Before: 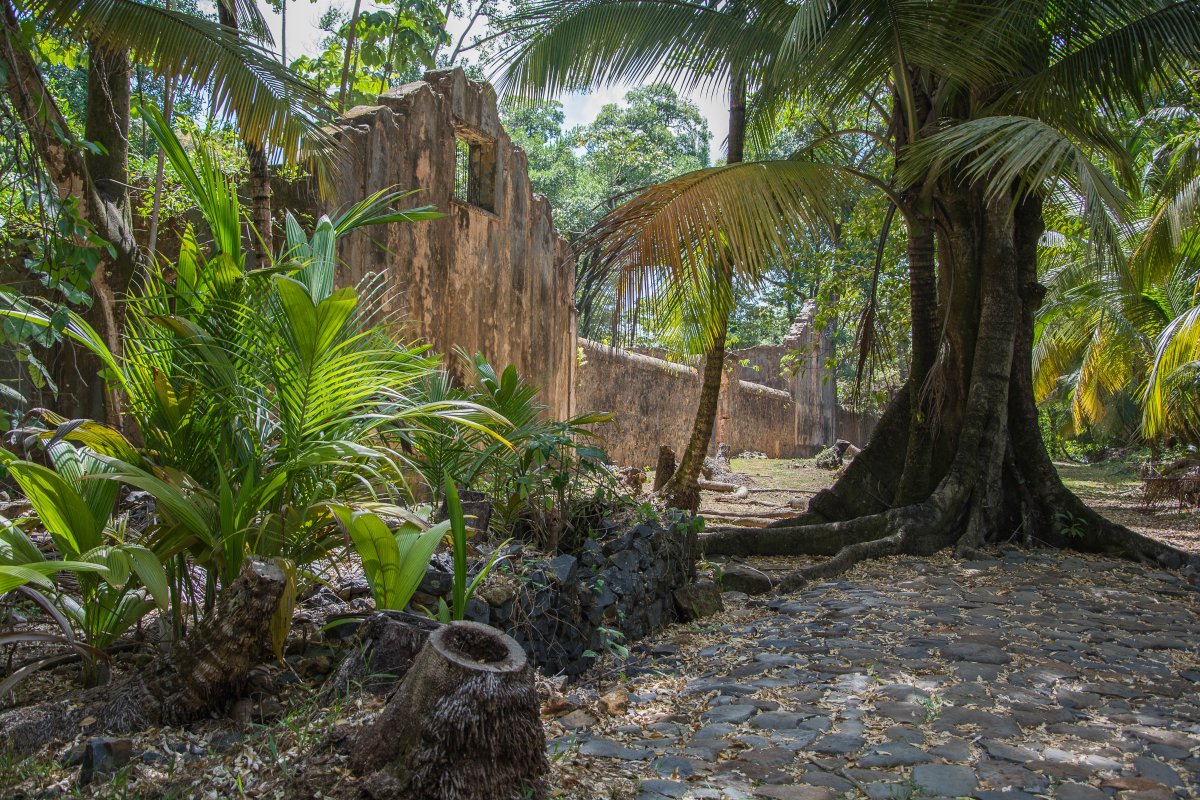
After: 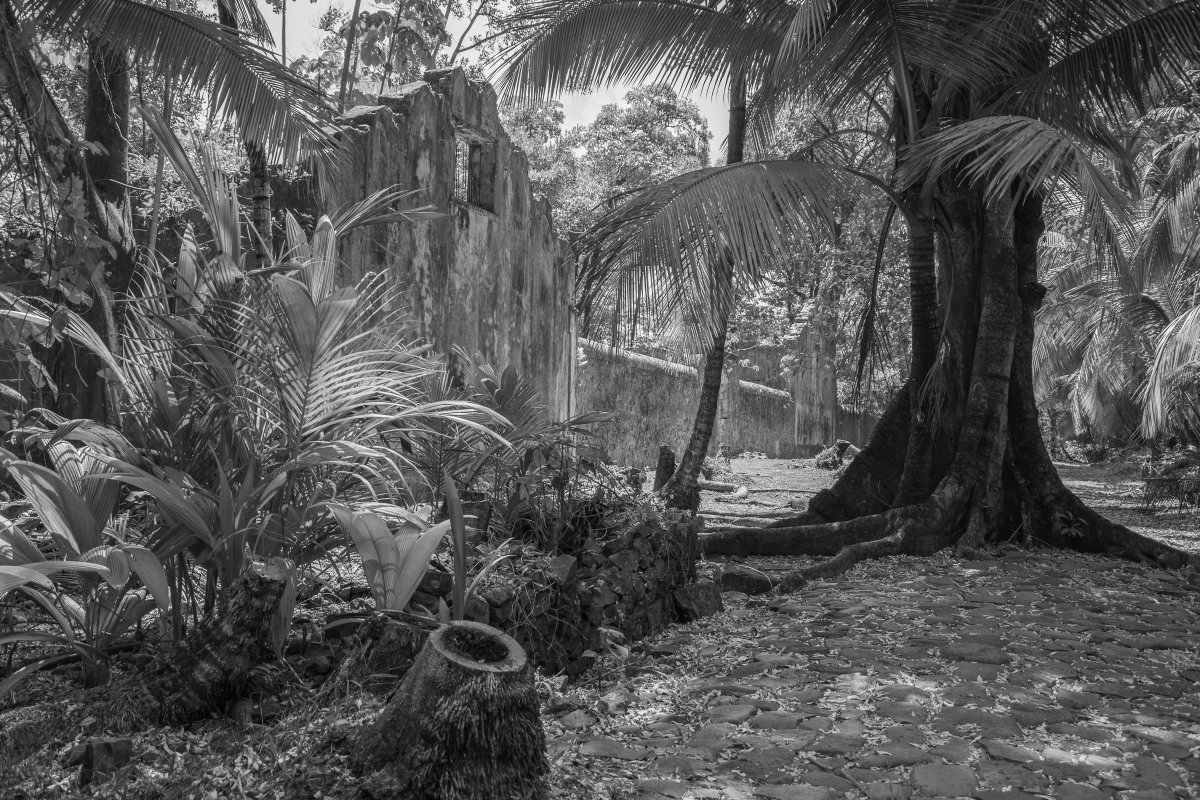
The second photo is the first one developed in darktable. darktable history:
contrast brightness saturation: saturation -0.997
